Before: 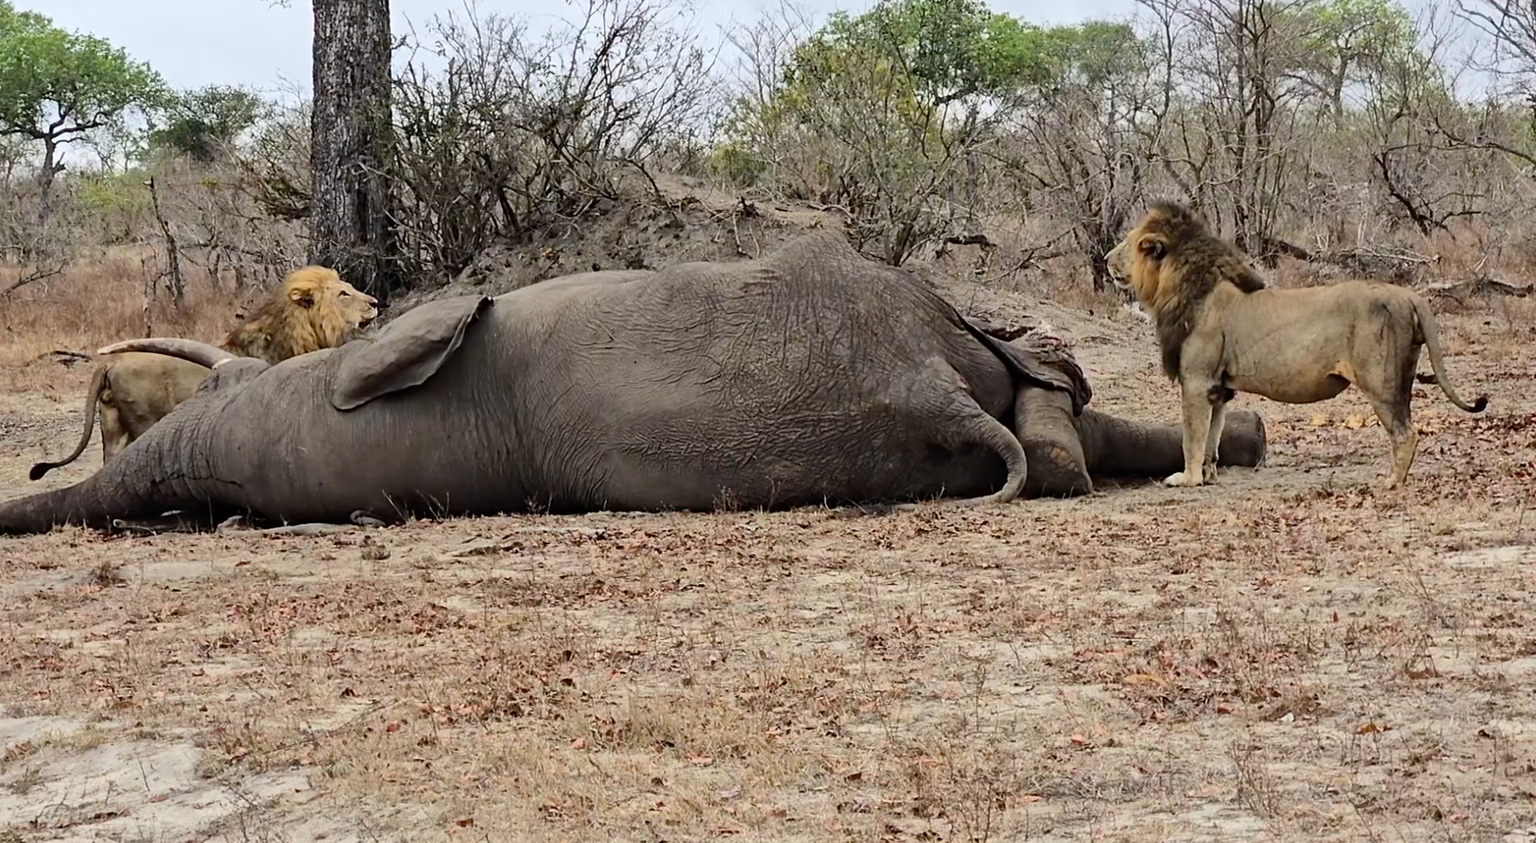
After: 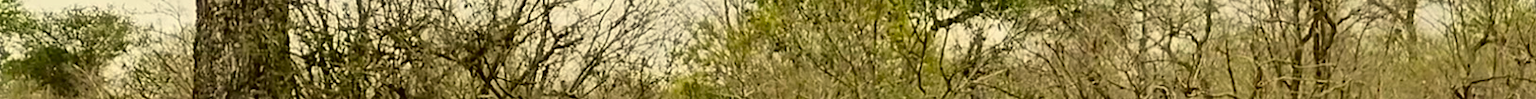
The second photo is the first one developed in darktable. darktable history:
crop and rotate: left 9.644%, top 9.491%, right 6.021%, bottom 80.509%
color correction: highlights a* 0.162, highlights b* 29.53, shadows a* -0.162, shadows b* 21.09
